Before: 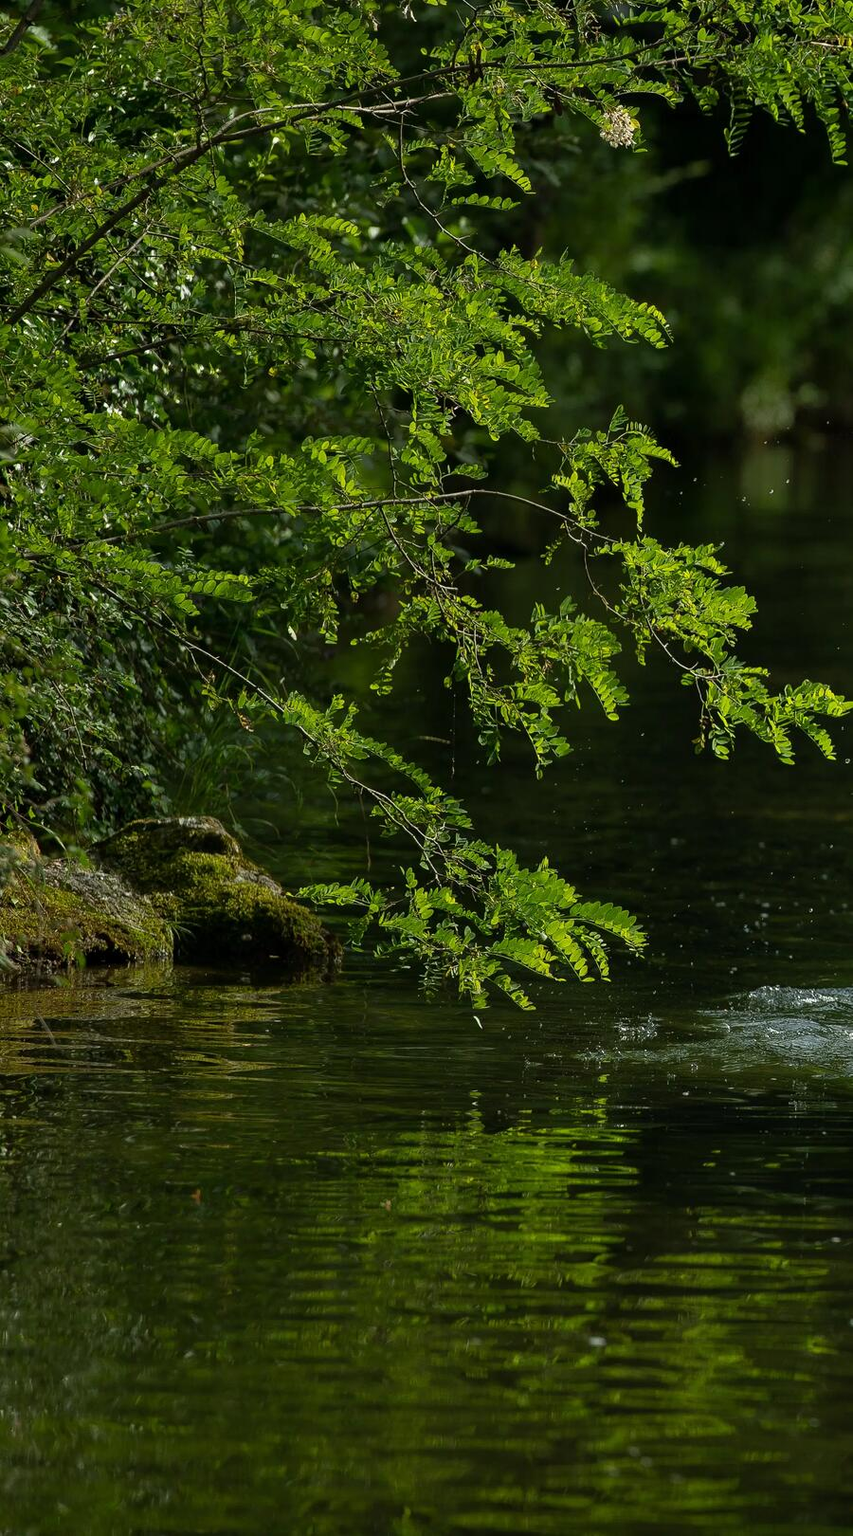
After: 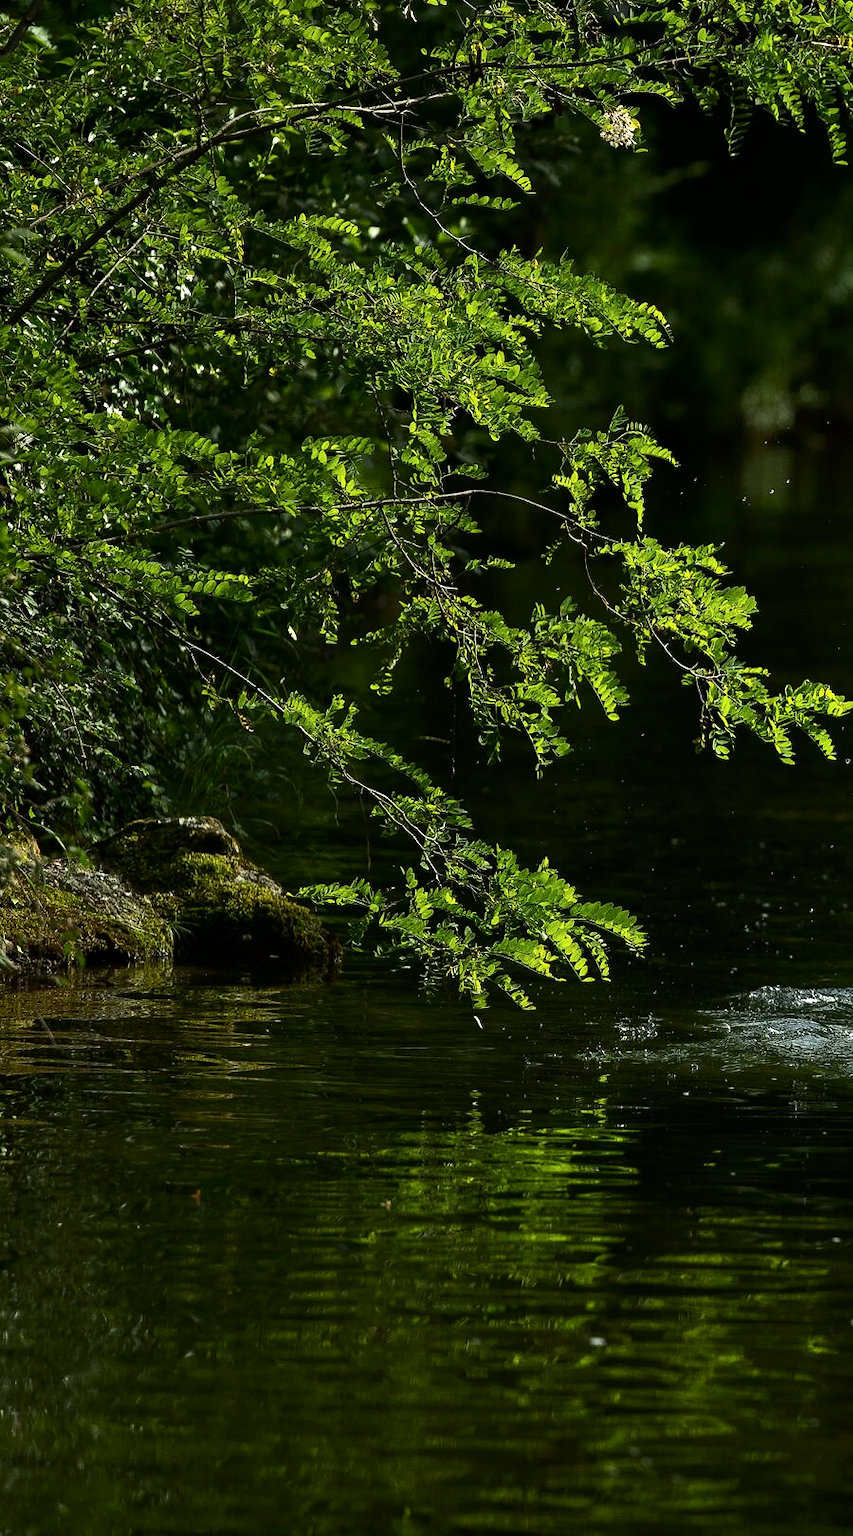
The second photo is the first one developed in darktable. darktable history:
contrast brightness saturation: contrast 0.14
tone equalizer: -8 EV -0.75 EV, -7 EV -0.7 EV, -6 EV -0.6 EV, -5 EV -0.4 EV, -3 EV 0.4 EV, -2 EV 0.6 EV, -1 EV 0.7 EV, +0 EV 0.75 EV, edges refinement/feathering 500, mask exposure compensation -1.57 EV, preserve details no
grain: coarseness 0.09 ISO, strength 16.61%
